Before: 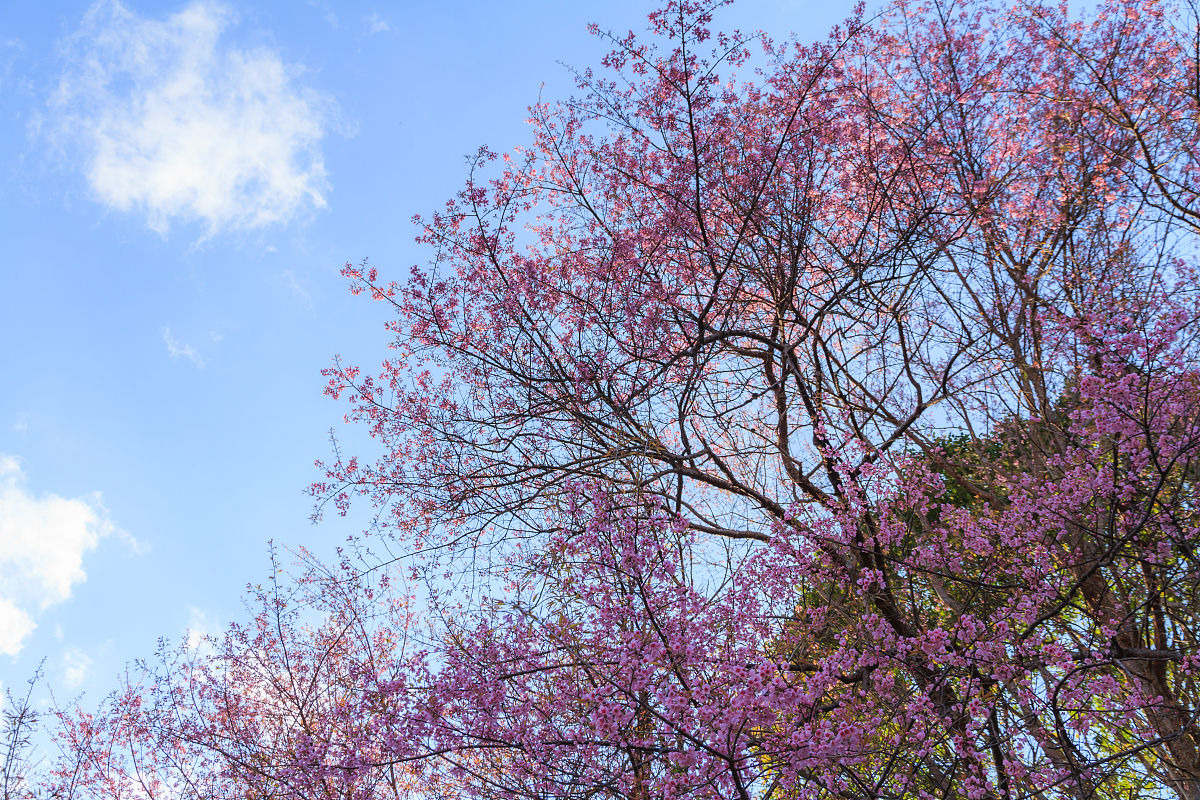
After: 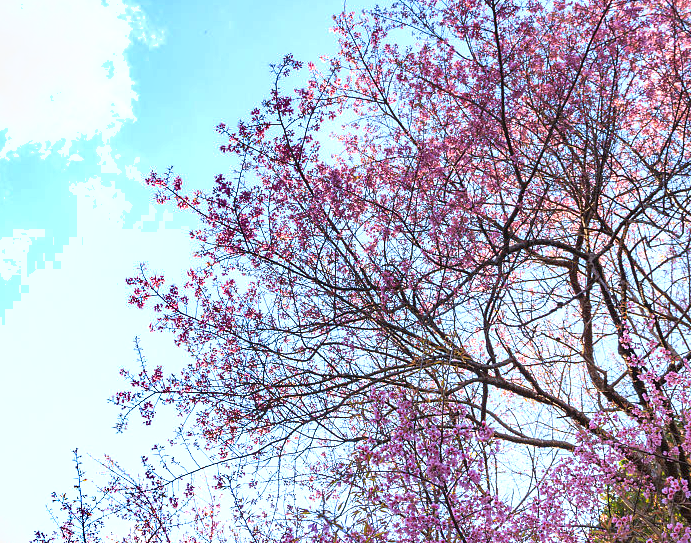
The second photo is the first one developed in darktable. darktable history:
exposure: exposure 0.766 EV, compensate highlight preservation false
crop: left 16.256%, top 11.412%, right 26.127%, bottom 20.509%
shadows and highlights: soften with gaussian
